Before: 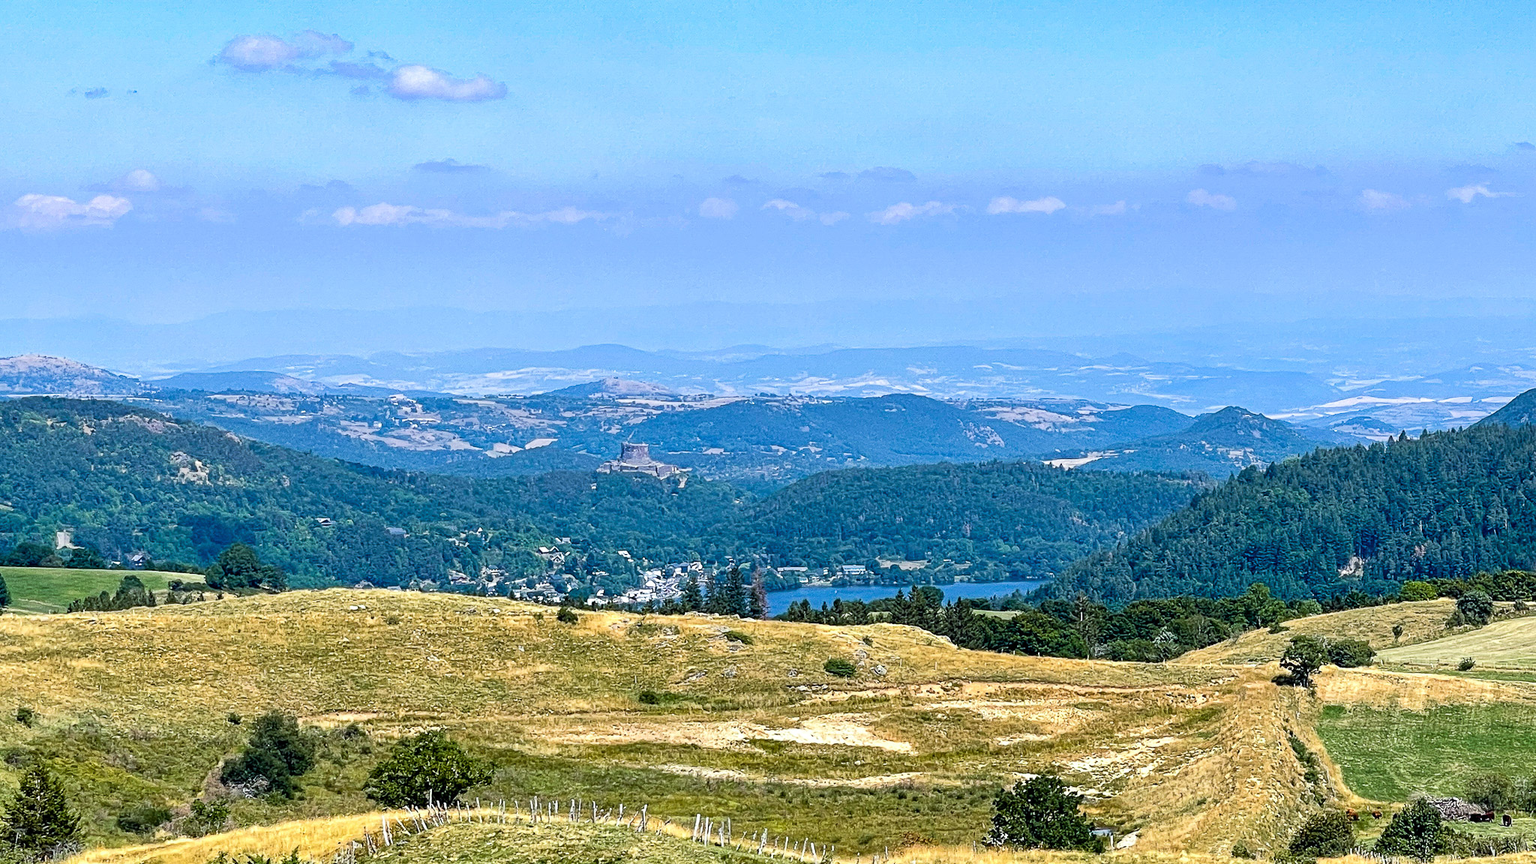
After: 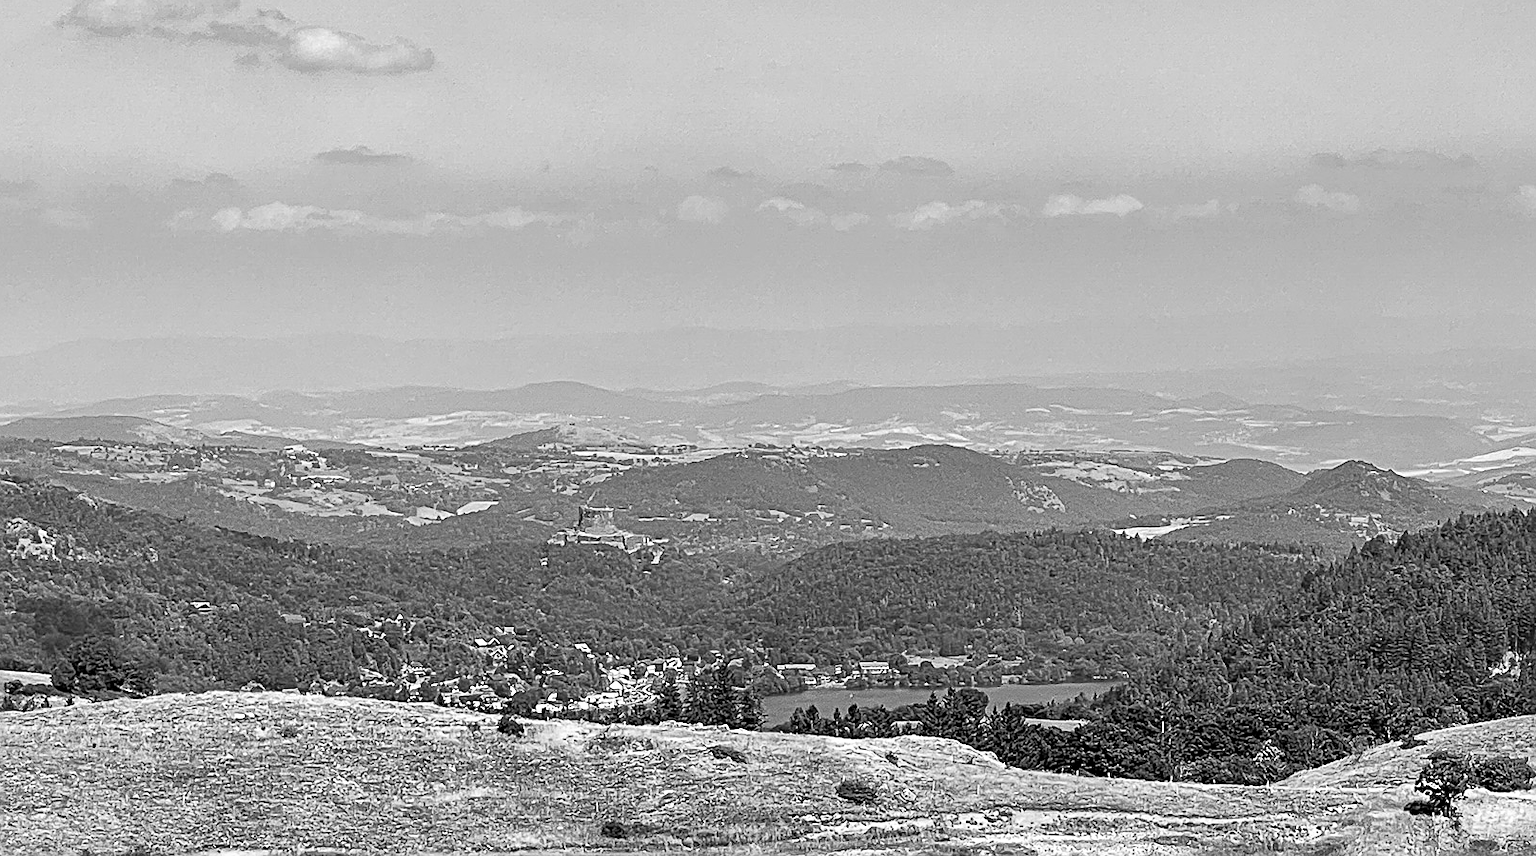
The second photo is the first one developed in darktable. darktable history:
crop and rotate: left 10.77%, top 5.1%, right 10.41%, bottom 16.76%
monochrome: on, module defaults
sharpen: on, module defaults
